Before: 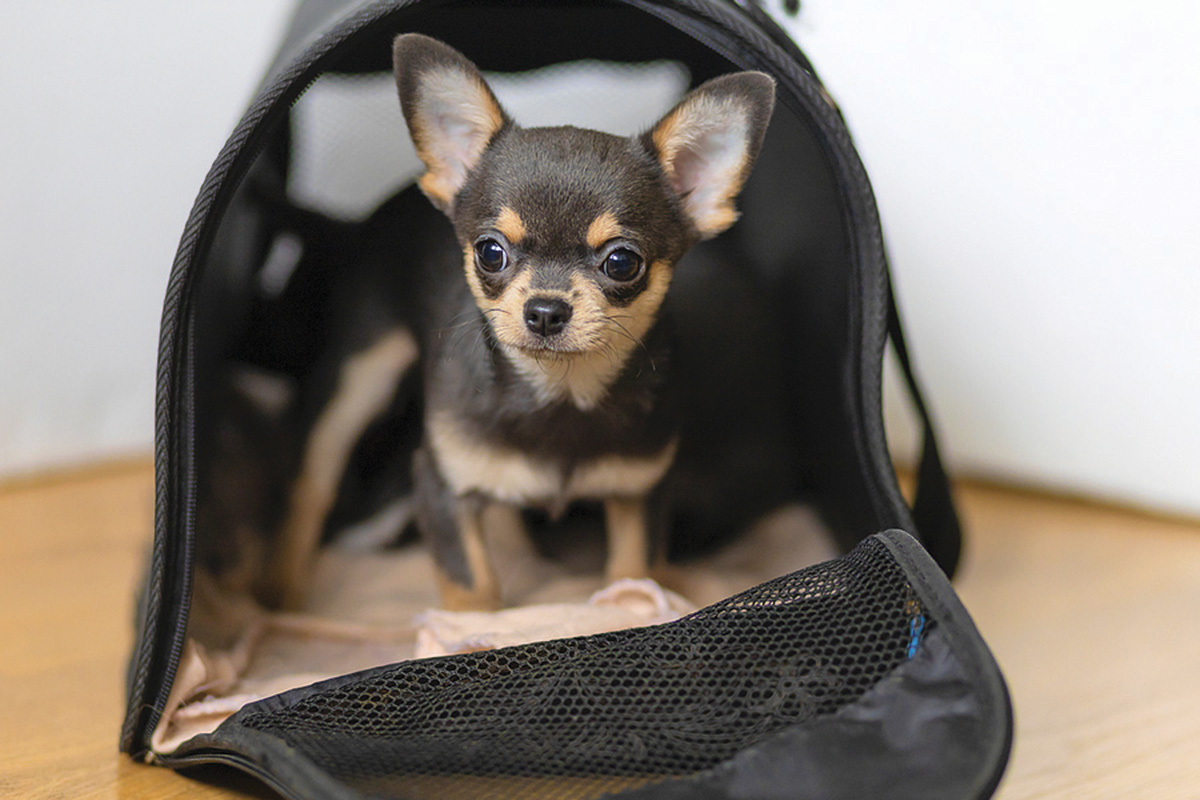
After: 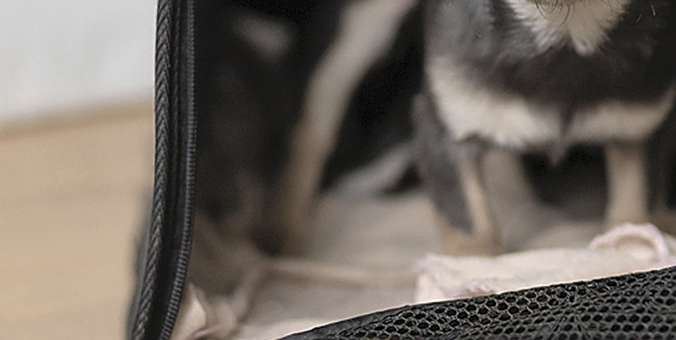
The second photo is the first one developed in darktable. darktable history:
base curve: curves: ch0 [(0, 0) (0.472, 0.508) (1, 1)]
sharpen: on, module defaults
crop: top 44.483%, right 43.593%, bottom 12.892%
color zones: curves: ch0 [(0, 0.6) (0.129, 0.508) (0.193, 0.483) (0.429, 0.5) (0.571, 0.5) (0.714, 0.5) (0.857, 0.5) (1, 0.6)]; ch1 [(0, 0.481) (0.112, 0.245) (0.213, 0.223) (0.429, 0.233) (0.571, 0.231) (0.683, 0.242) (0.857, 0.296) (1, 0.481)]
